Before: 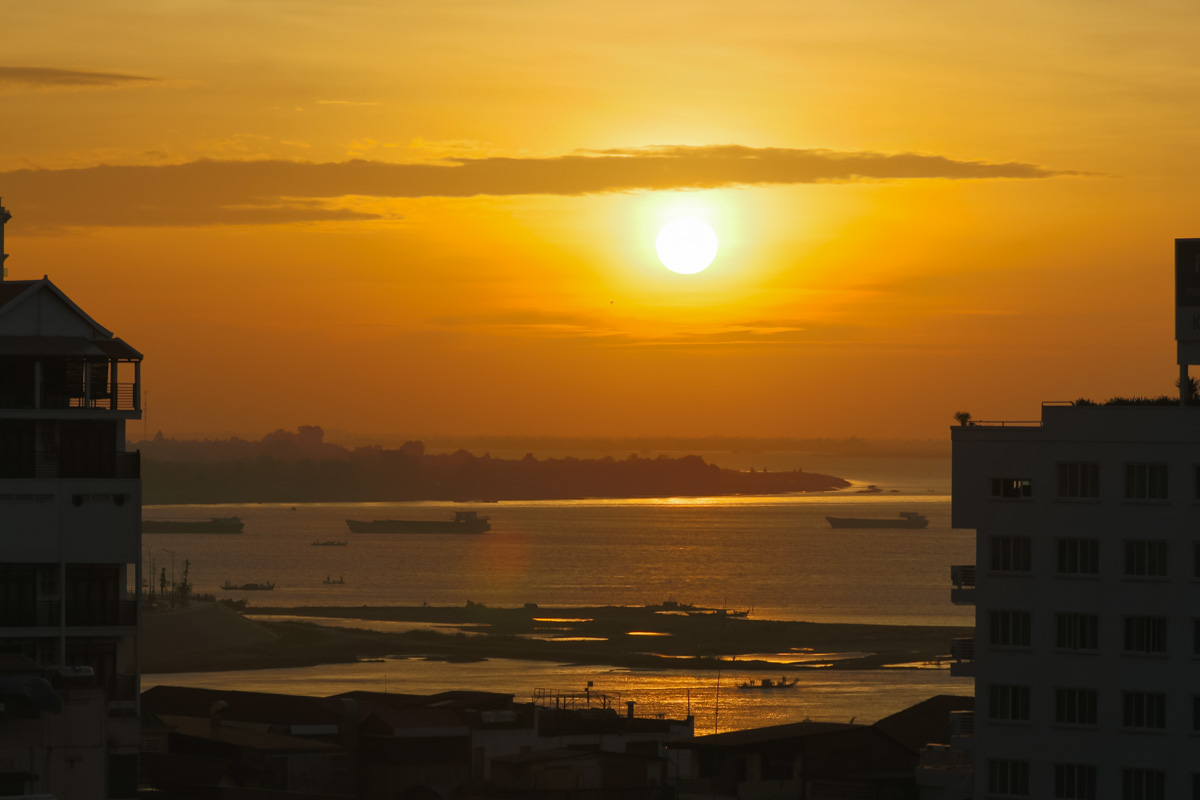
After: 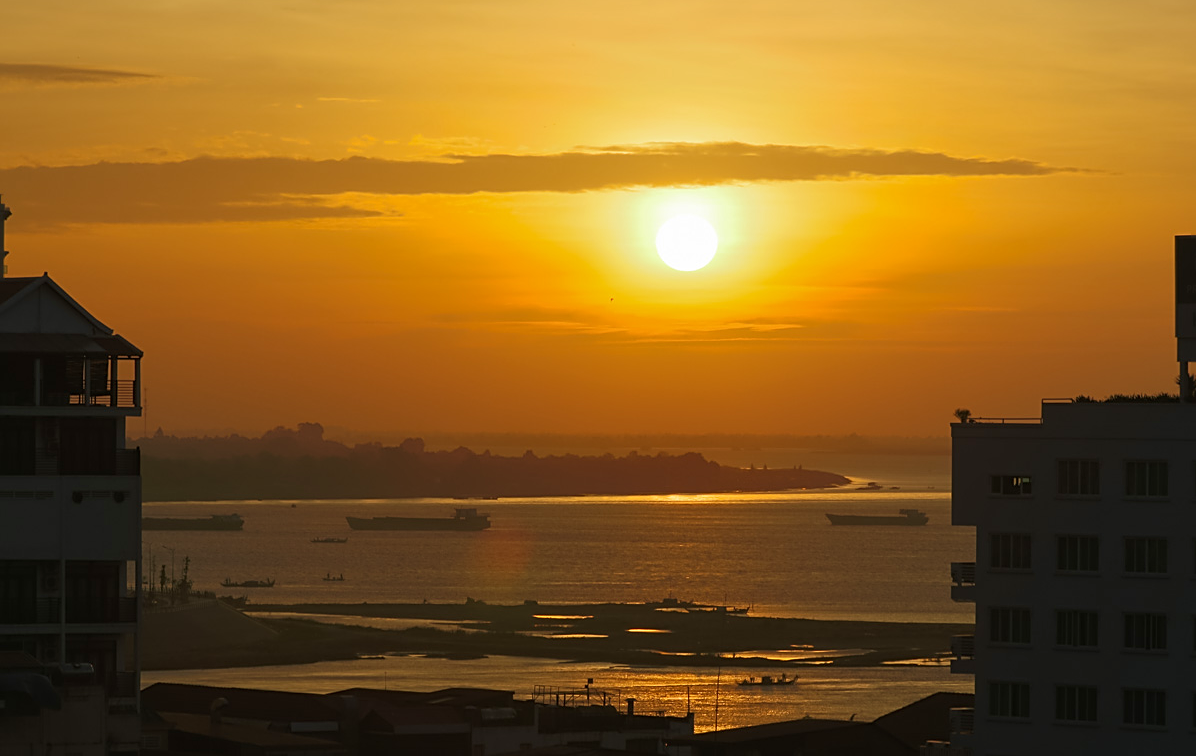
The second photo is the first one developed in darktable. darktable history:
velvia: on, module defaults
crop: top 0.448%, right 0.264%, bottom 5.045%
sharpen: on, module defaults
